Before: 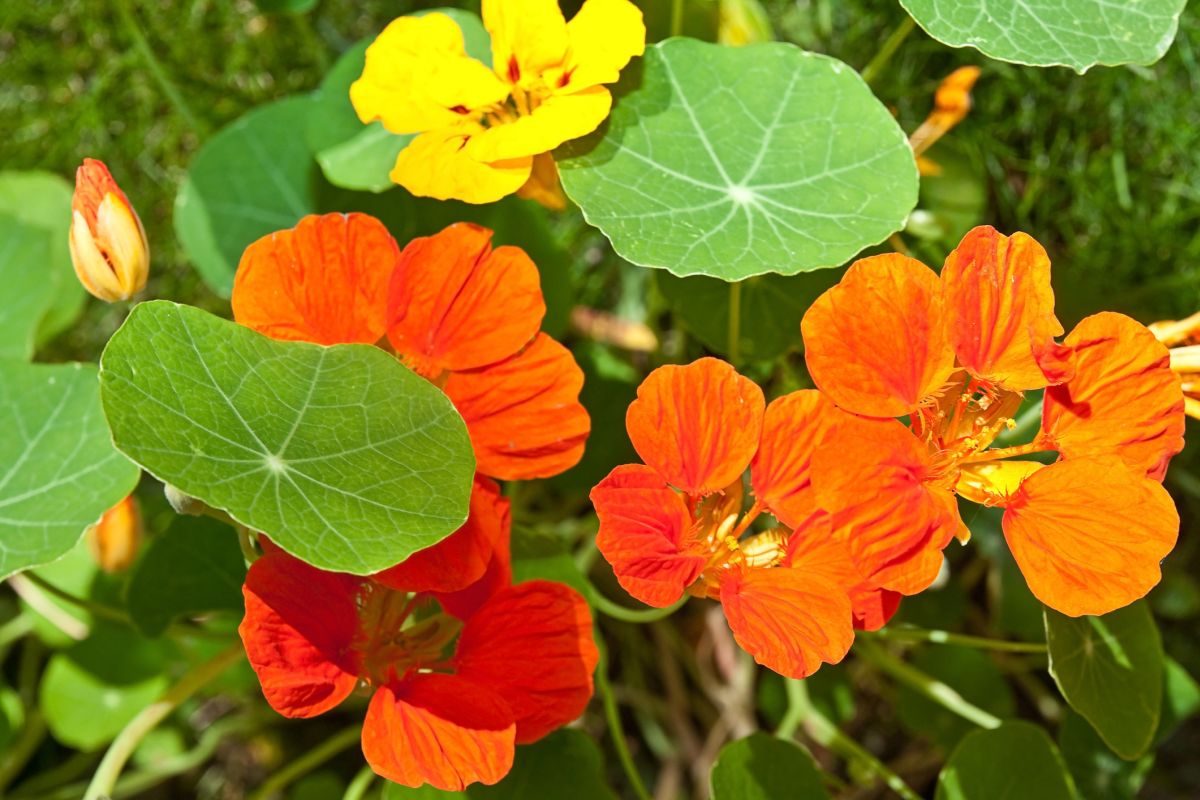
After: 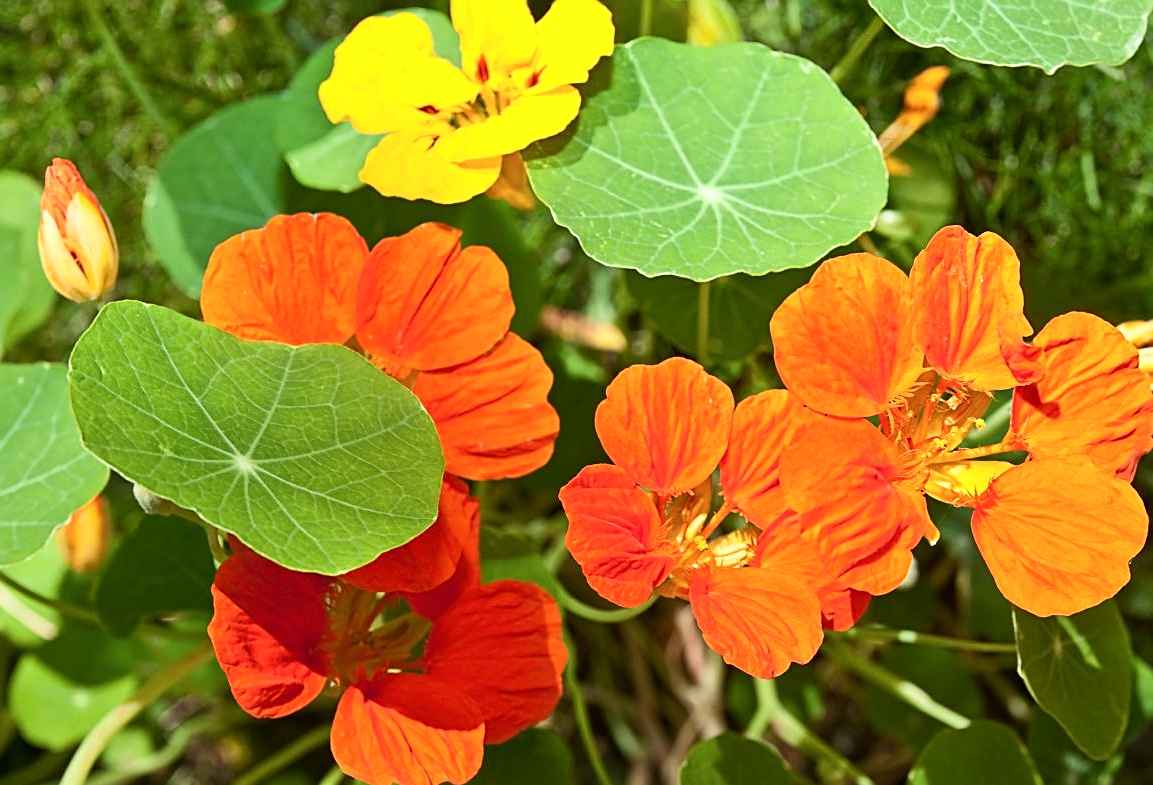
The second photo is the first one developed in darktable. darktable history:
contrast brightness saturation: contrast 0.152, brightness 0.043
crop and rotate: left 2.63%, right 1.234%, bottom 1.841%
sharpen: on, module defaults
